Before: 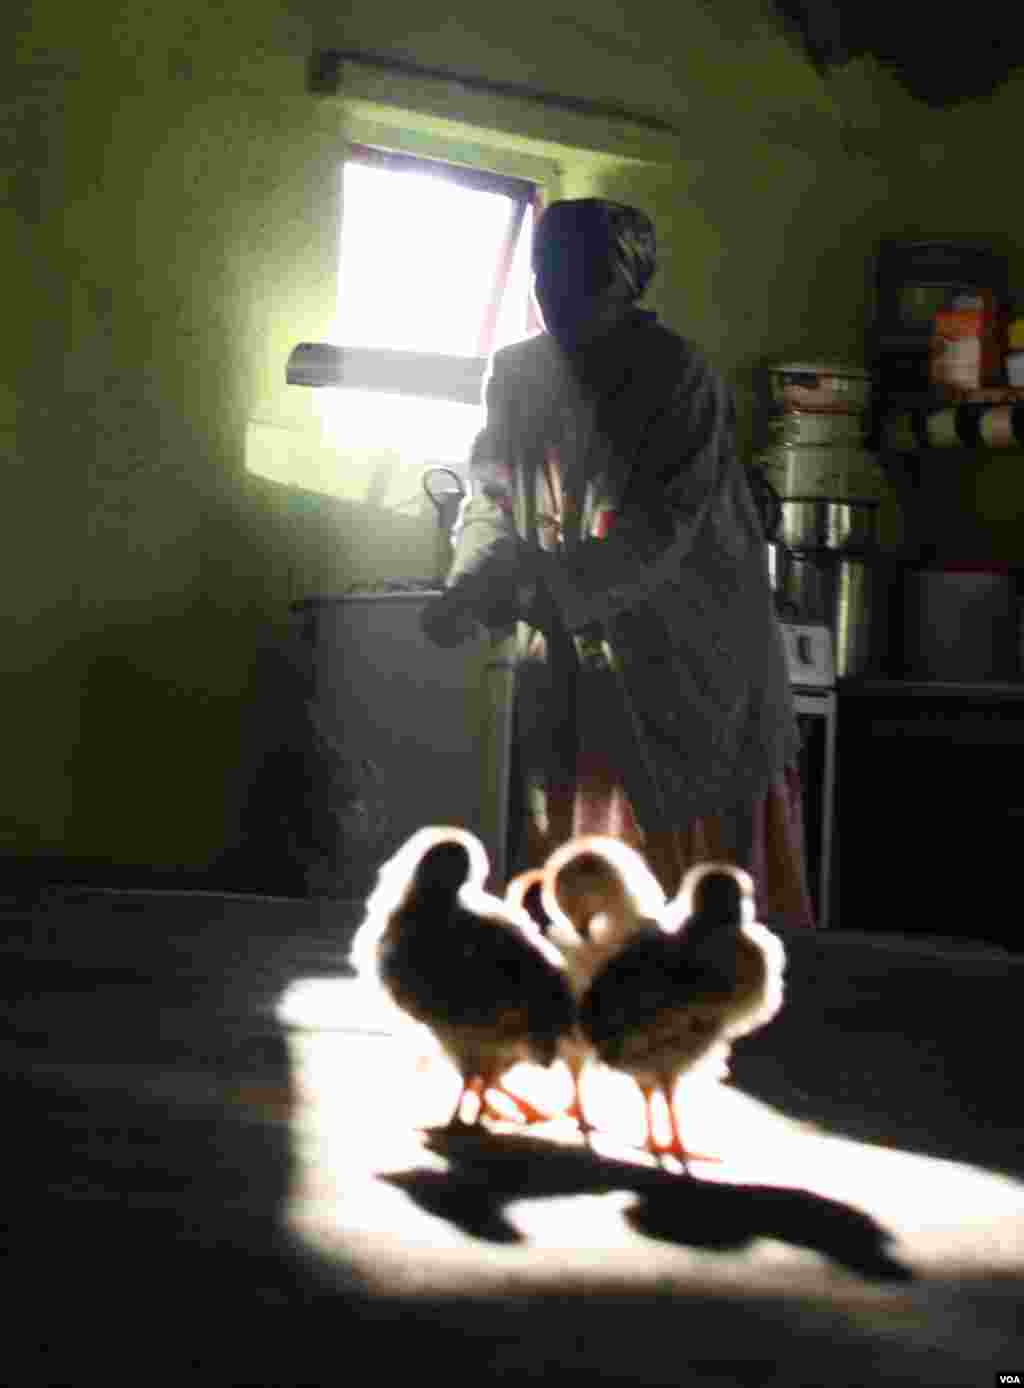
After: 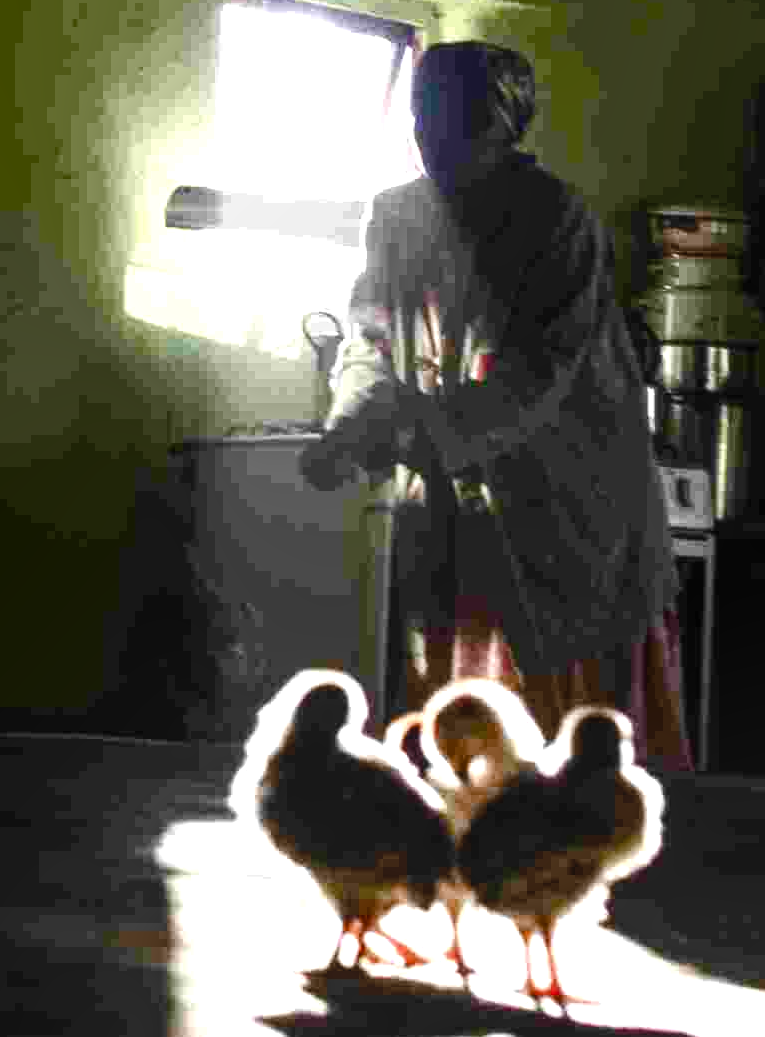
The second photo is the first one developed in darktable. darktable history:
crop and rotate: left 11.831%, top 11.346%, right 13.429%, bottom 13.899%
local contrast: on, module defaults
tone equalizer: -8 EV -0.75 EV, -7 EV -0.7 EV, -6 EV -0.6 EV, -5 EV -0.4 EV, -3 EV 0.4 EV, -2 EV 0.6 EV, -1 EV 0.7 EV, +0 EV 0.75 EV, edges refinement/feathering 500, mask exposure compensation -1.57 EV, preserve details no
color balance rgb: perceptual saturation grading › global saturation 20%, perceptual saturation grading › highlights -50%, perceptual saturation grading › shadows 30%
